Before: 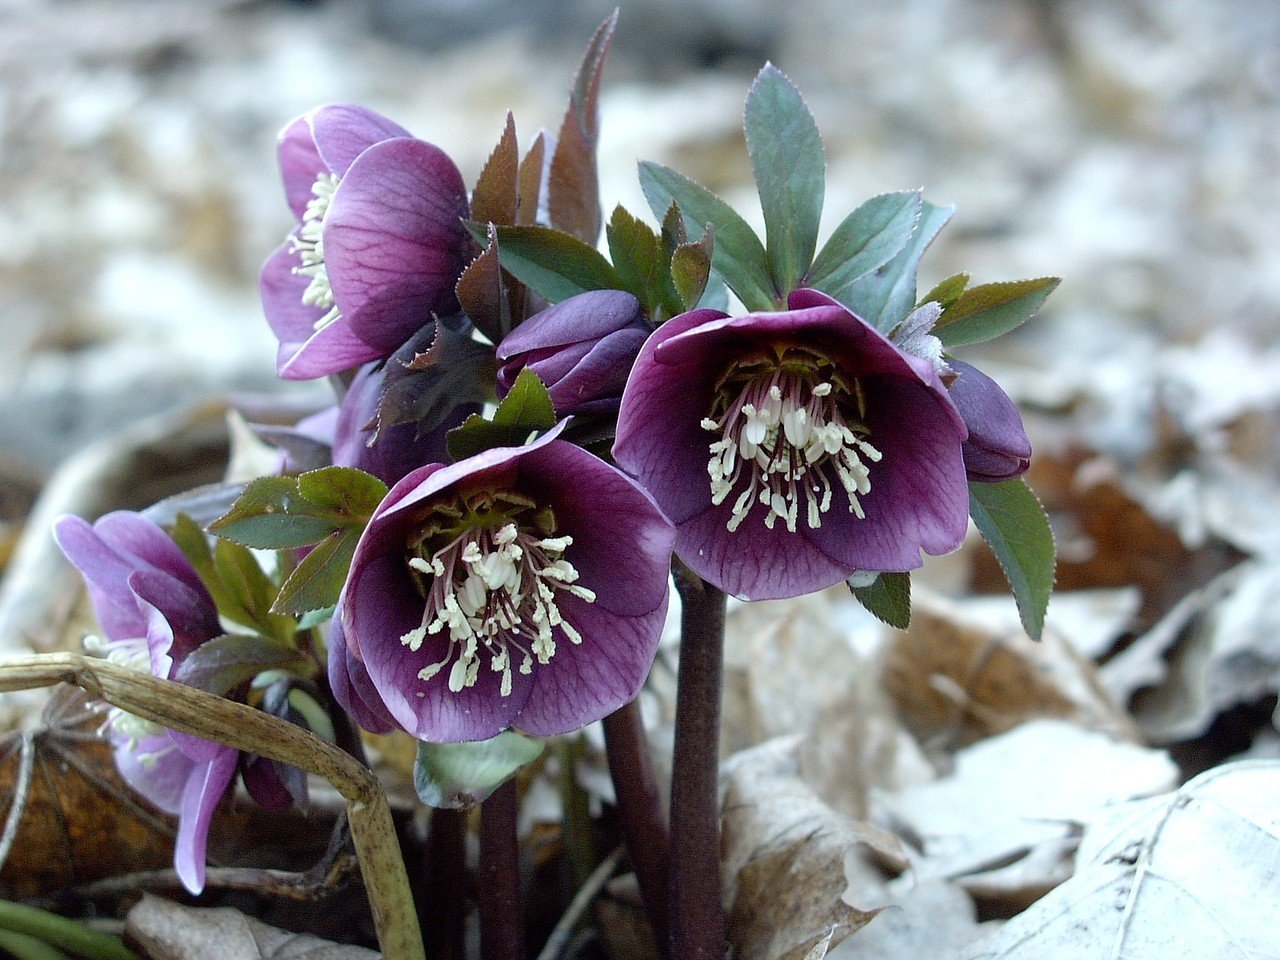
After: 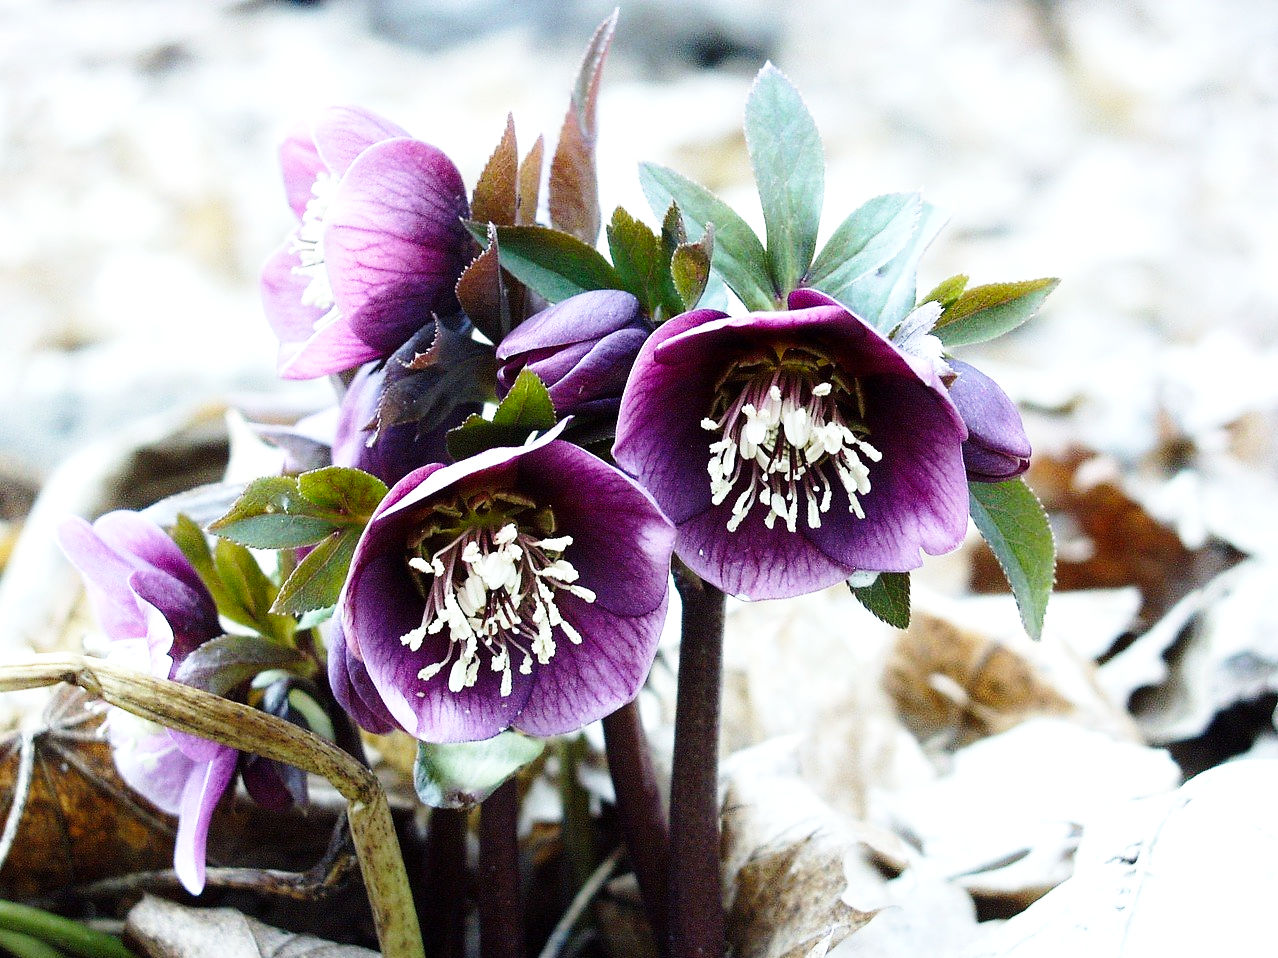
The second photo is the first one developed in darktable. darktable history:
base curve: curves: ch0 [(0, 0) (0.028, 0.03) (0.121, 0.232) (0.46, 0.748) (0.859, 0.968) (1, 1)], preserve colors none
tone equalizer: -8 EV 0.001 EV, -7 EV -0.002 EV, -6 EV 0.002 EV, -5 EV -0.03 EV, -4 EV -0.116 EV, -3 EV -0.169 EV, -2 EV 0.24 EV, -1 EV 0.702 EV, +0 EV 0.493 EV
crop: top 0.05%, bottom 0.098%
